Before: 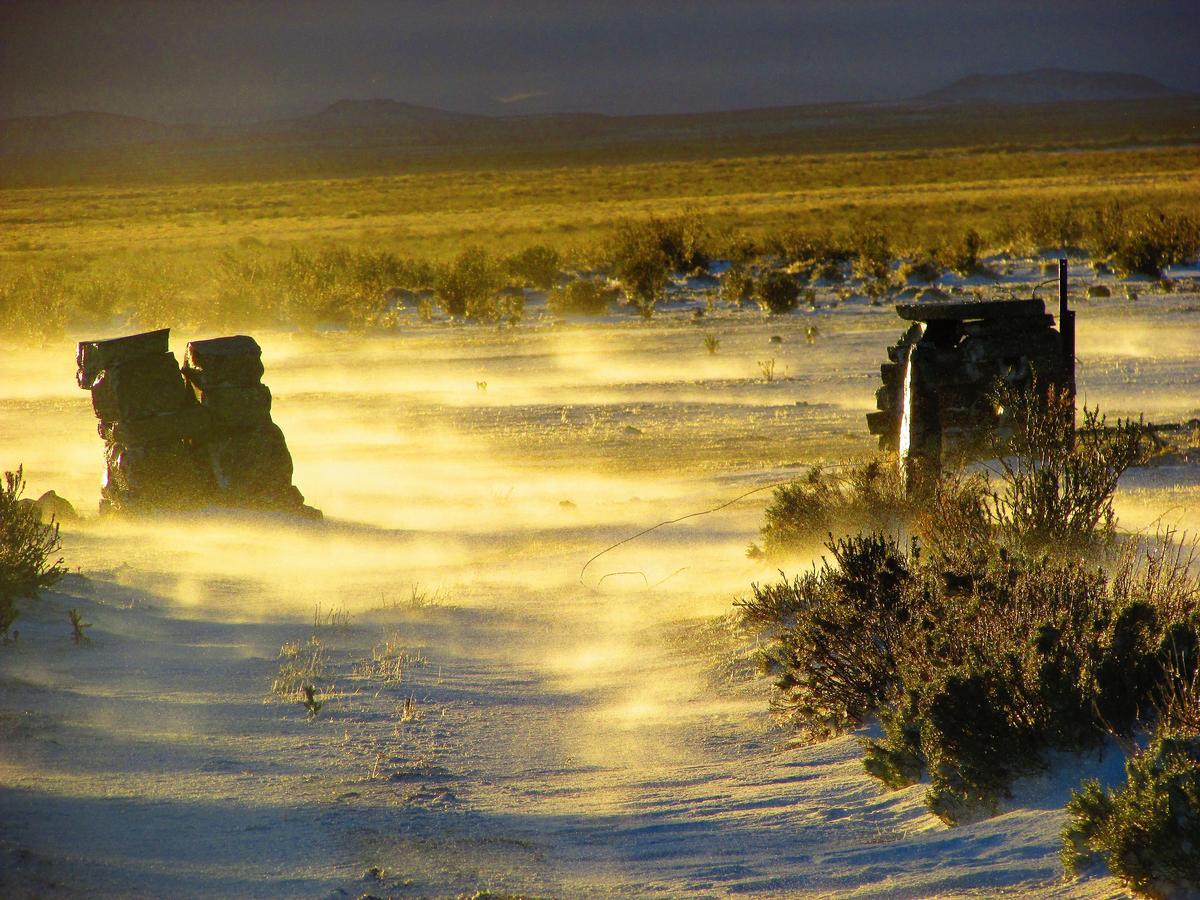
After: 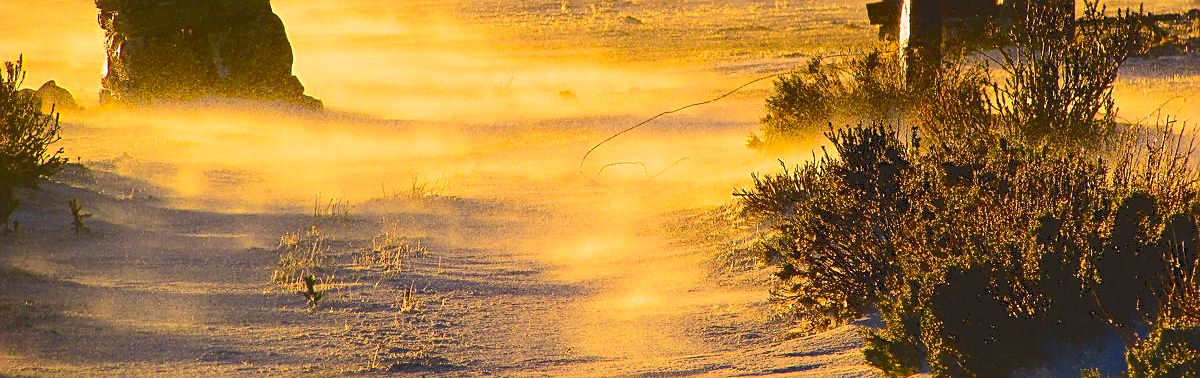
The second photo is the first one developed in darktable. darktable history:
color correction: highlights a* 22.33, highlights b* 22.2
sharpen: on, module defaults
crop: top 45.648%, bottom 12.274%
tone curve: curves: ch0 [(0, 0) (0.003, 0.132) (0.011, 0.136) (0.025, 0.14) (0.044, 0.147) (0.069, 0.149) (0.1, 0.156) (0.136, 0.163) (0.177, 0.177) (0.224, 0.2) (0.277, 0.251) (0.335, 0.311) (0.399, 0.387) (0.468, 0.487) (0.543, 0.585) (0.623, 0.675) (0.709, 0.742) (0.801, 0.81) (0.898, 0.867) (1, 1)], color space Lab, independent channels, preserve colors none
